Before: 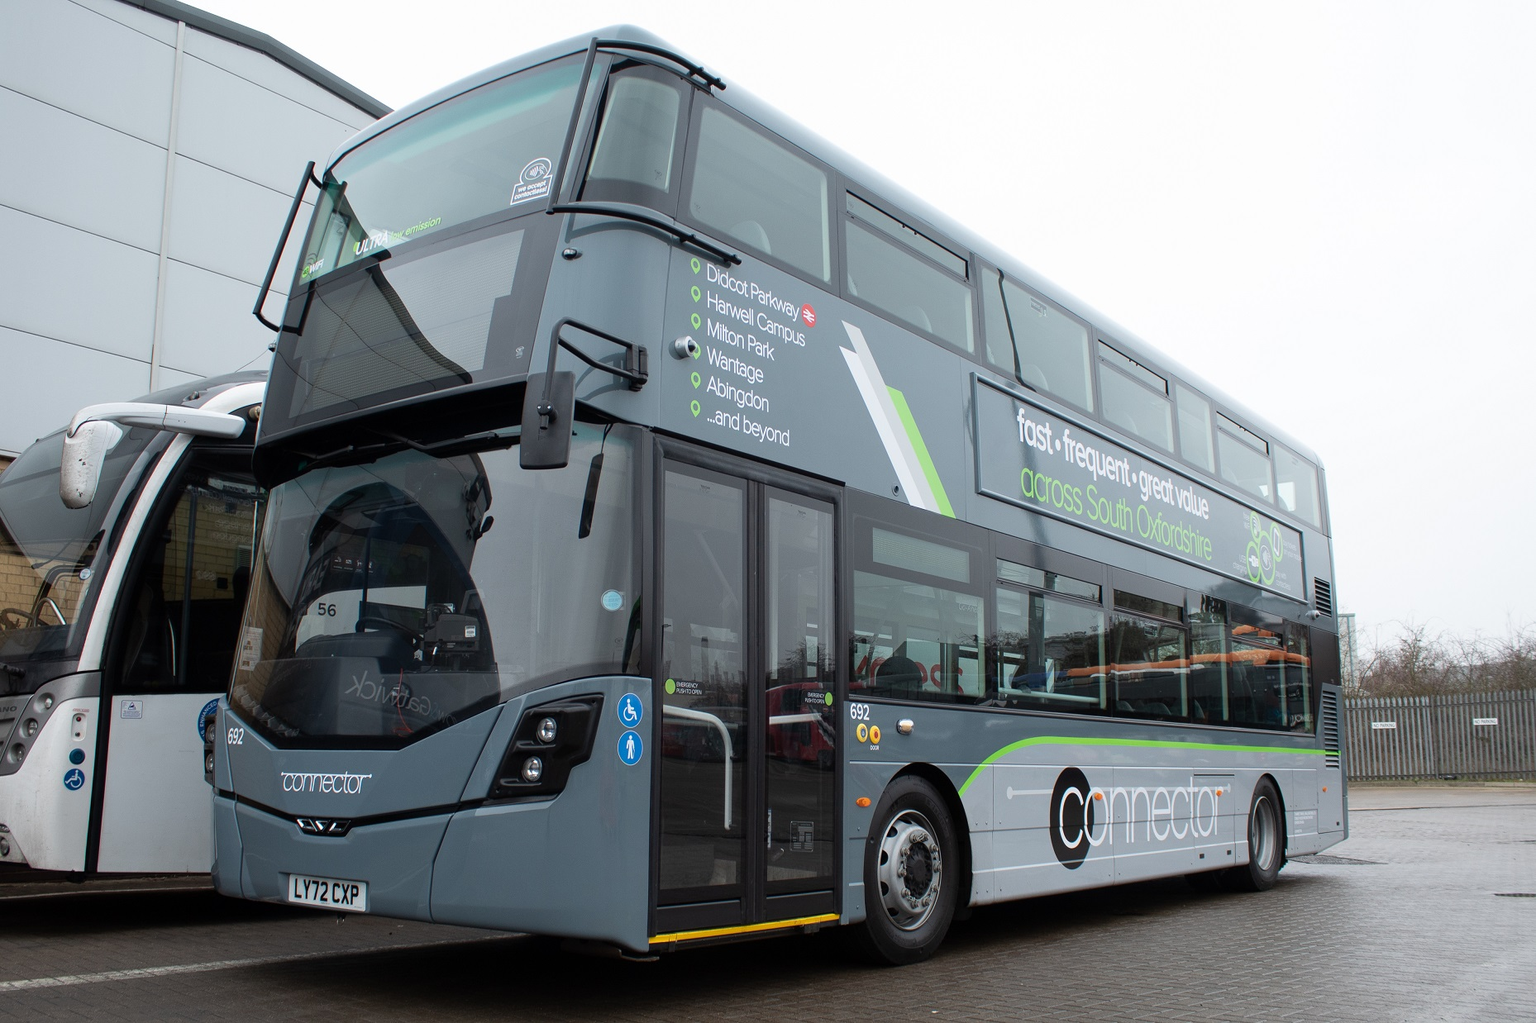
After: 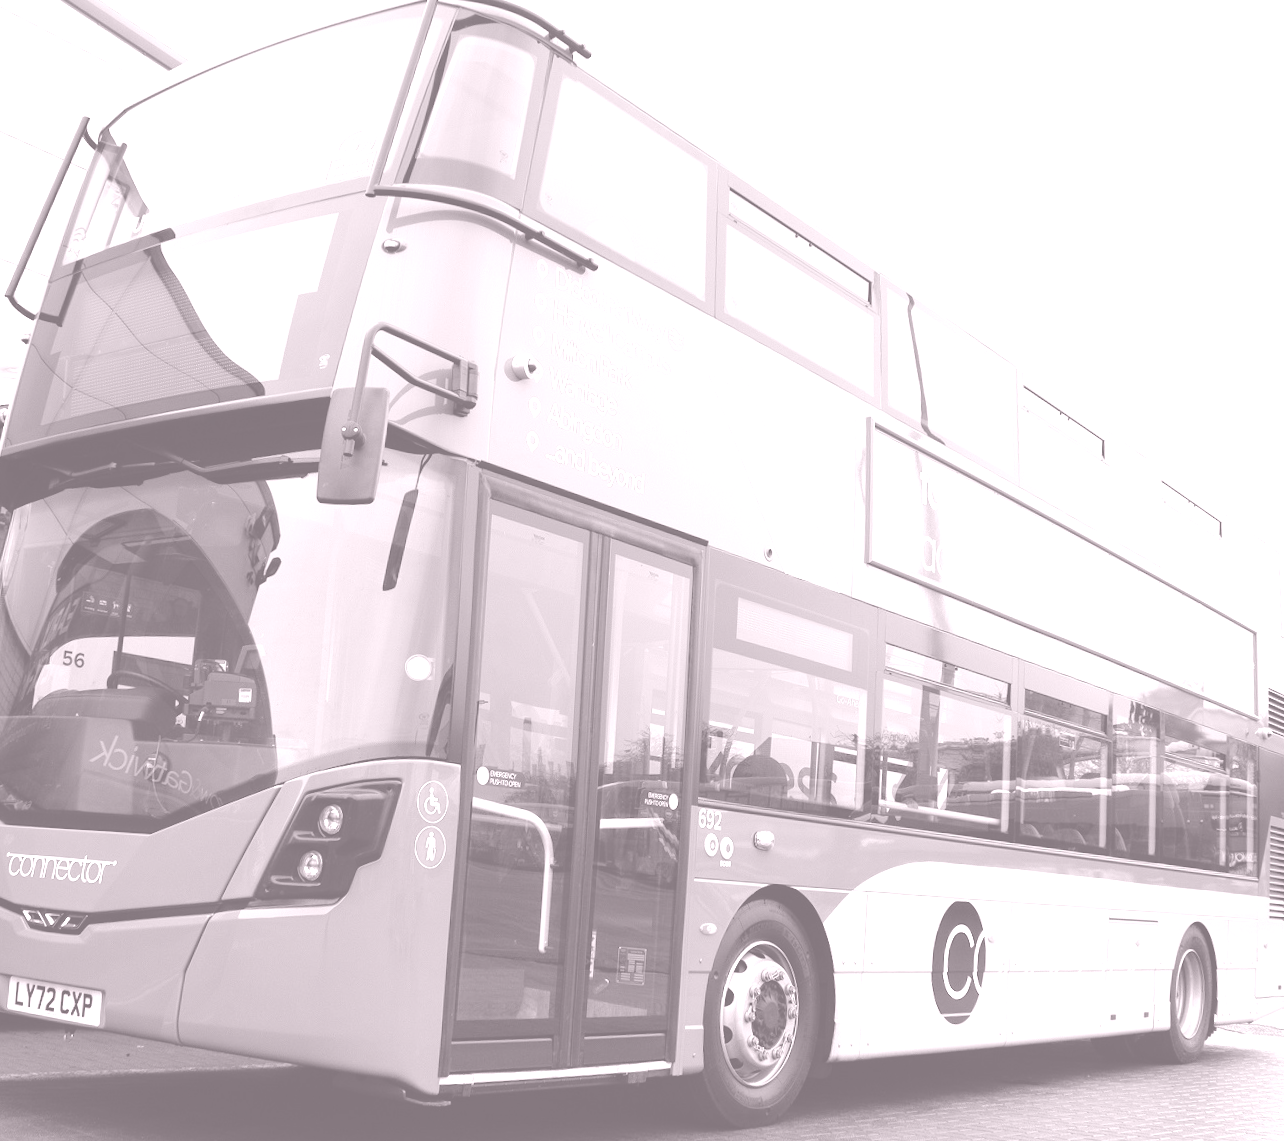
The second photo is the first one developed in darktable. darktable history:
crop and rotate: angle -3.27°, left 14.277%, top 0.028%, right 10.766%, bottom 0.028%
colorize: hue 25.2°, saturation 83%, source mix 82%, lightness 79%, version 1
